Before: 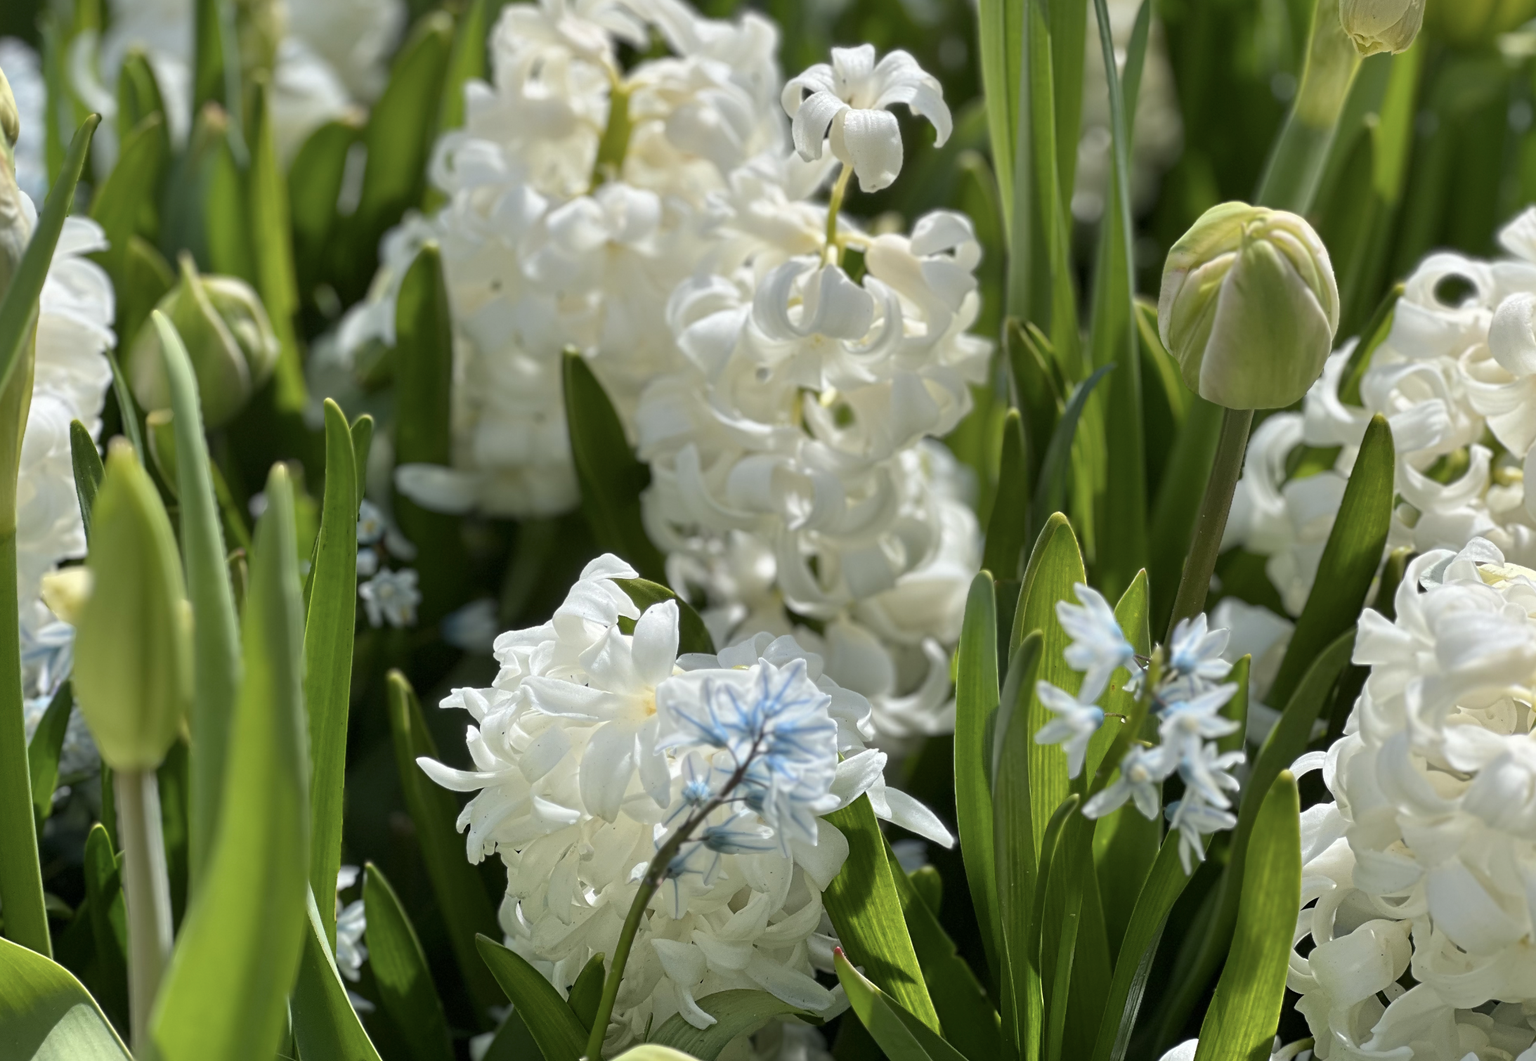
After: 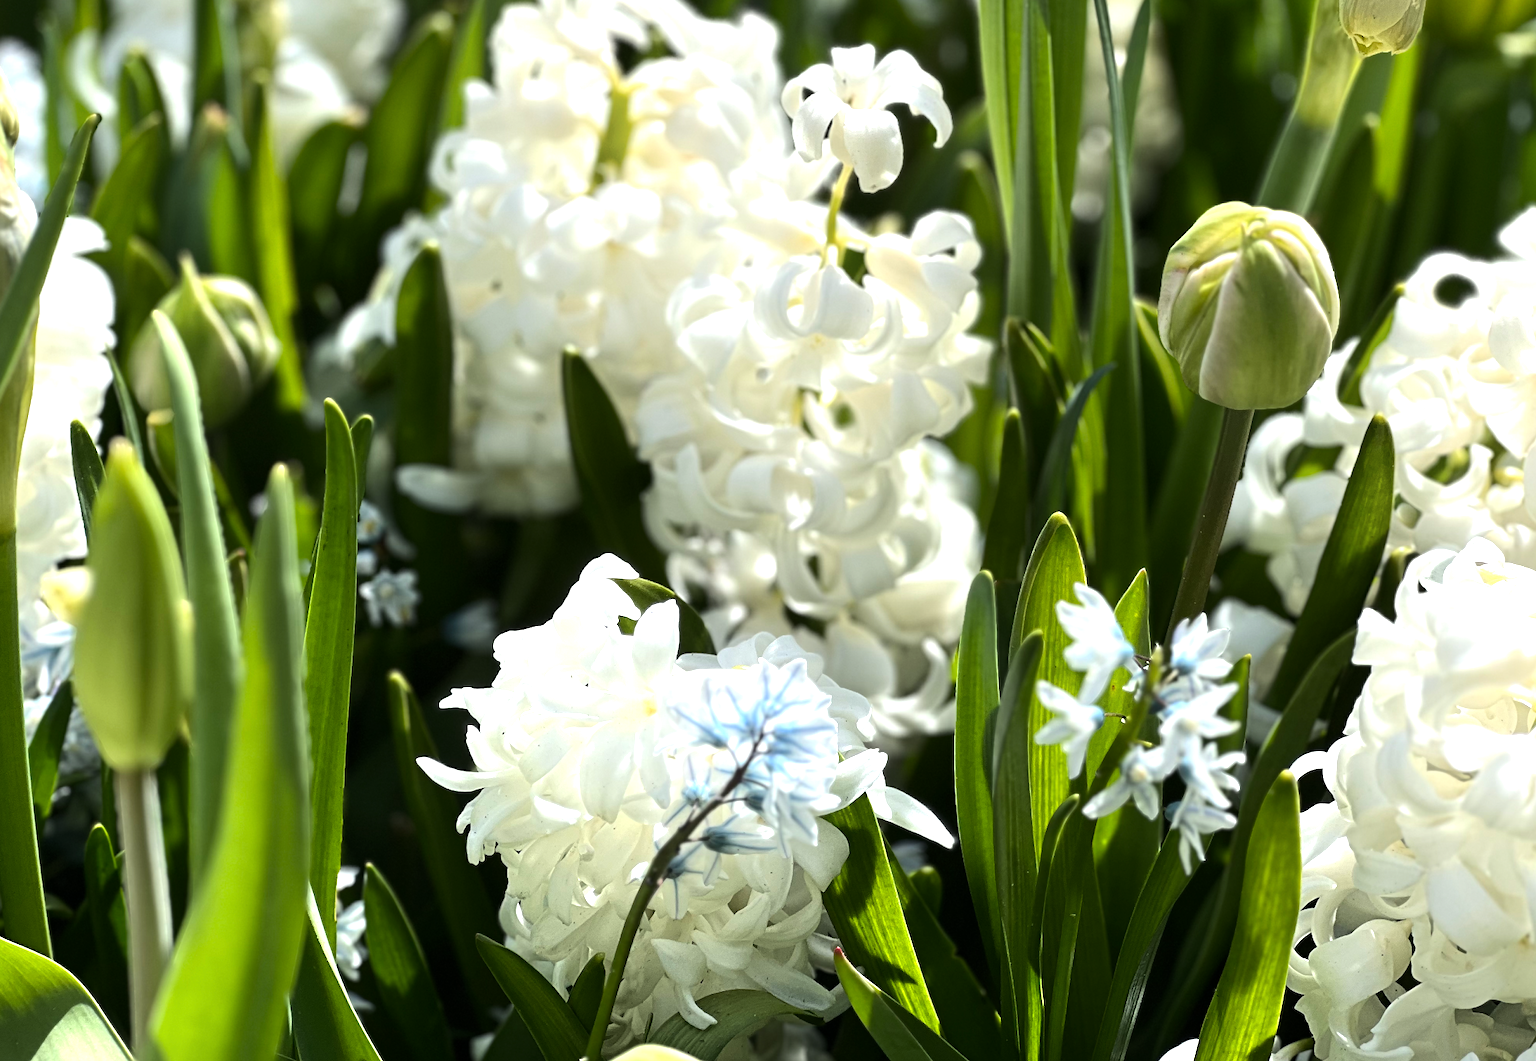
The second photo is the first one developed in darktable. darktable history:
shadows and highlights: radius 93.07, shadows -14.46, white point adjustment 0.23, highlights 31.48, compress 48.23%, highlights color adjustment 52.79%, soften with gaussian
tone equalizer: -8 EV -1.08 EV, -7 EV -1.01 EV, -6 EV -0.867 EV, -5 EV -0.578 EV, -3 EV 0.578 EV, -2 EV 0.867 EV, -1 EV 1.01 EV, +0 EV 1.08 EV, edges refinement/feathering 500, mask exposure compensation -1.57 EV, preserve details no
